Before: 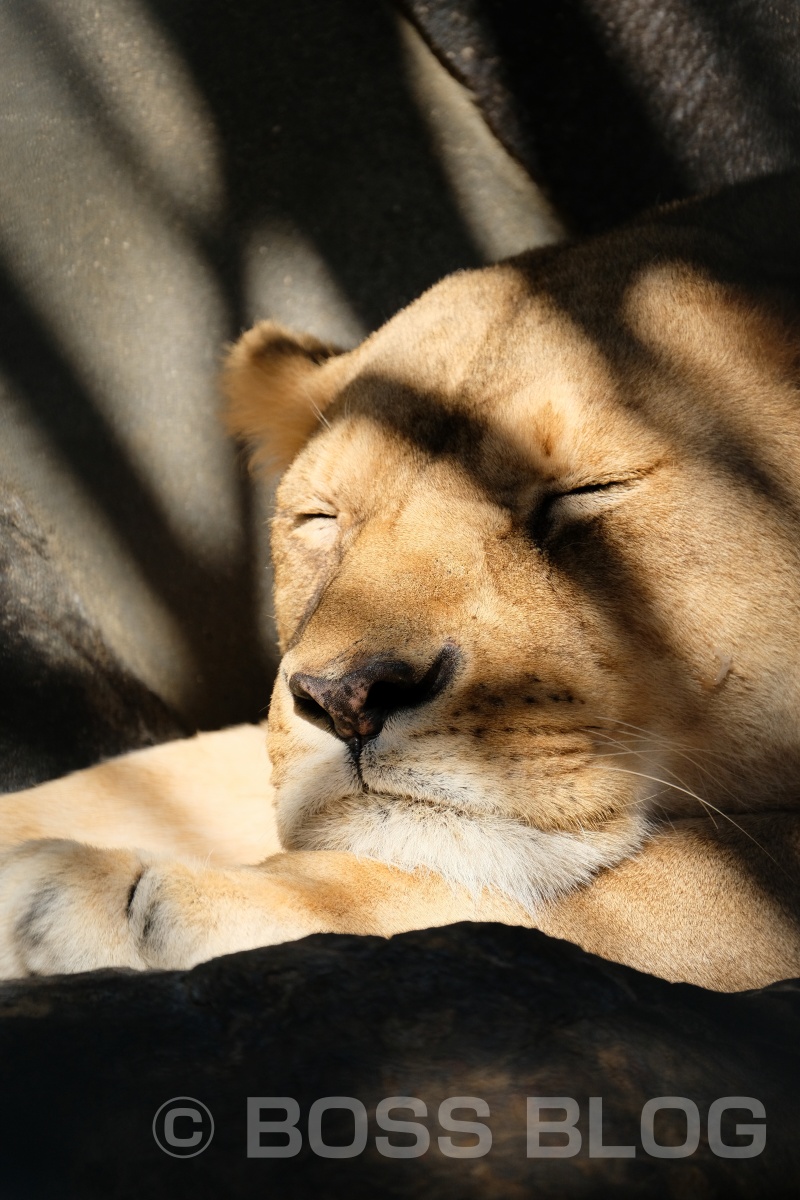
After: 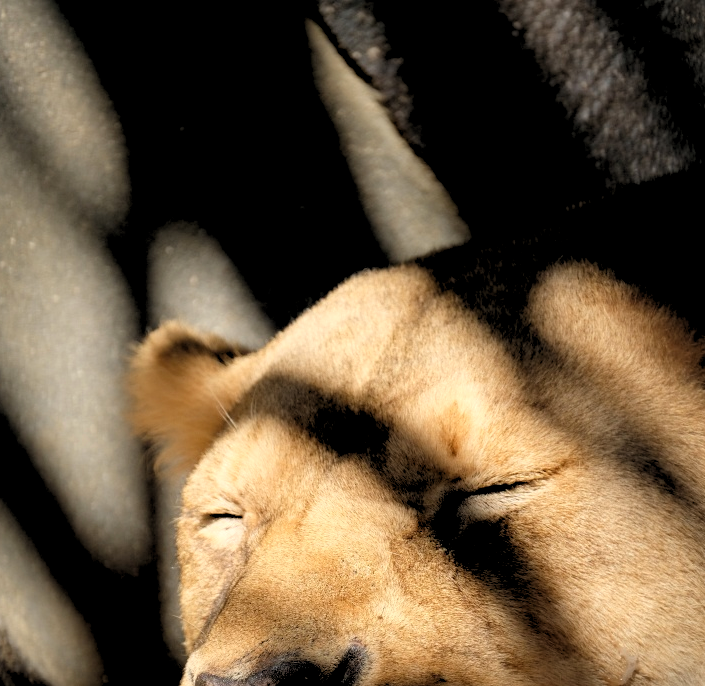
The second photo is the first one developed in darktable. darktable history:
rgb levels: levels [[0.013, 0.434, 0.89], [0, 0.5, 1], [0, 0.5, 1]]
crop and rotate: left 11.812%, bottom 42.776%
